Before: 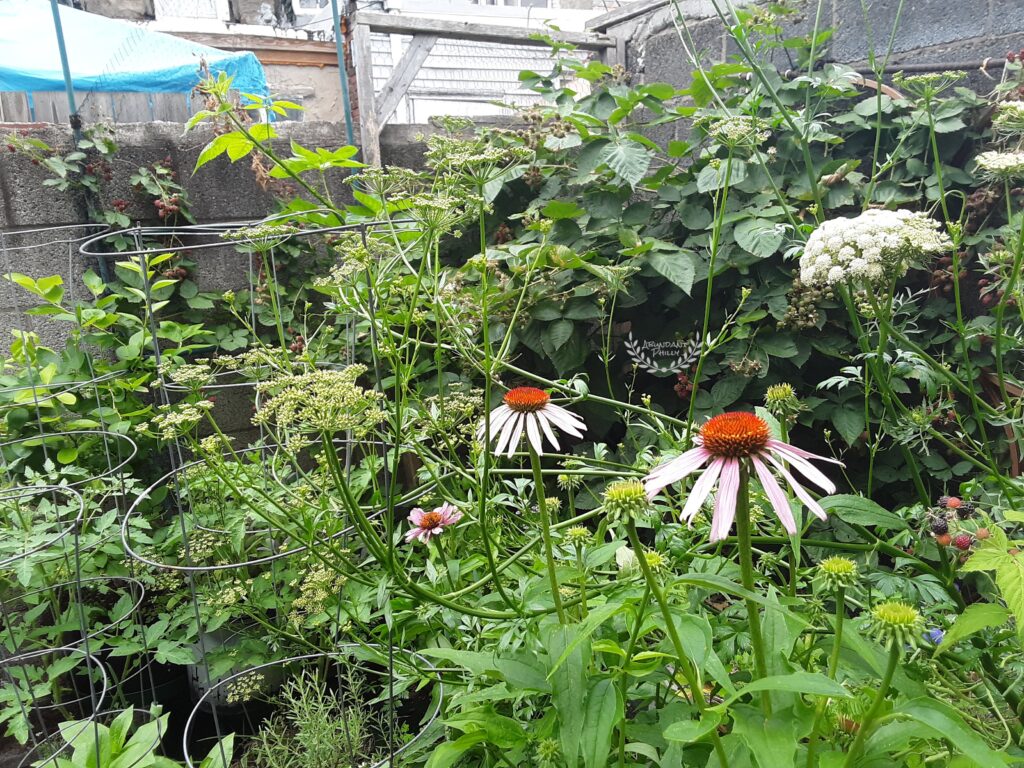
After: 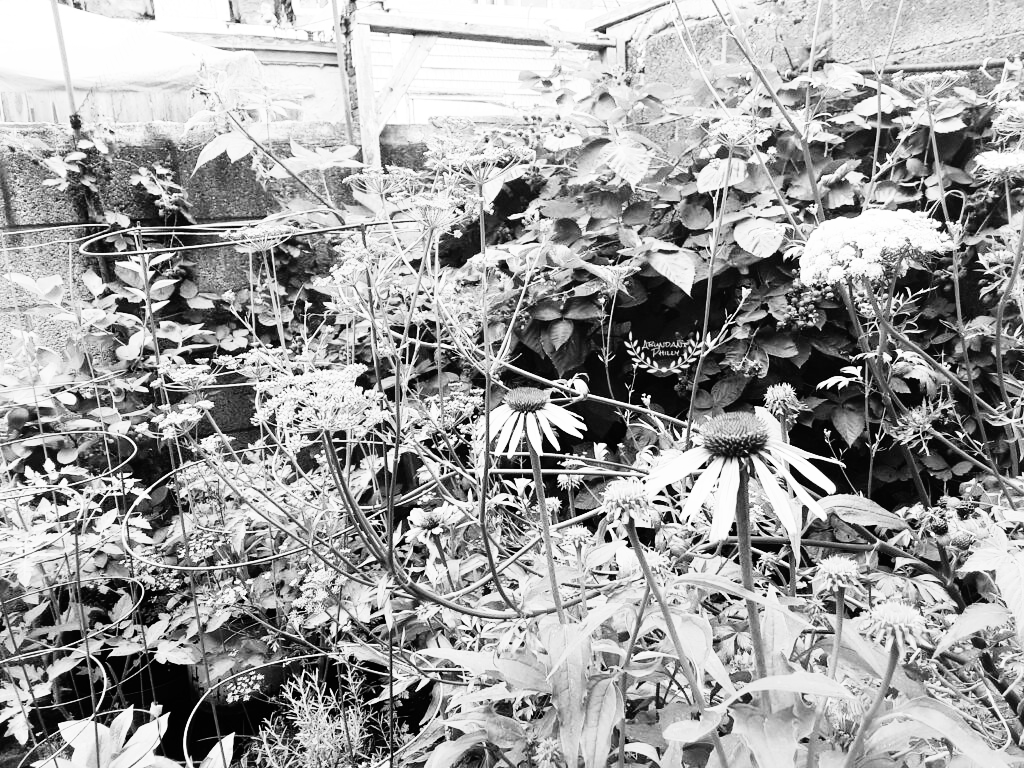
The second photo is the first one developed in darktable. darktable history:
rgb curve: curves: ch0 [(0, 0) (0.21, 0.15) (0.24, 0.21) (0.5, 0.75) (0.75, 0.96) (0.89, 0.99) (1, 1)]; ch1 [(0, 0.02) (0.21, 0.13) (0.25, 0.2) (0.5, 0.67) (0.75, 0.9) (0.89, 0.97) (1, 1)]; ch2 [(0, 0.02) (0.21, 0.13) (0.25, 0.2) (0.5, 0.67) (0.75, 0.9) (0.89, 0.97) (1, 1)], compensate middle gray true
monochrome: on, module defaults
